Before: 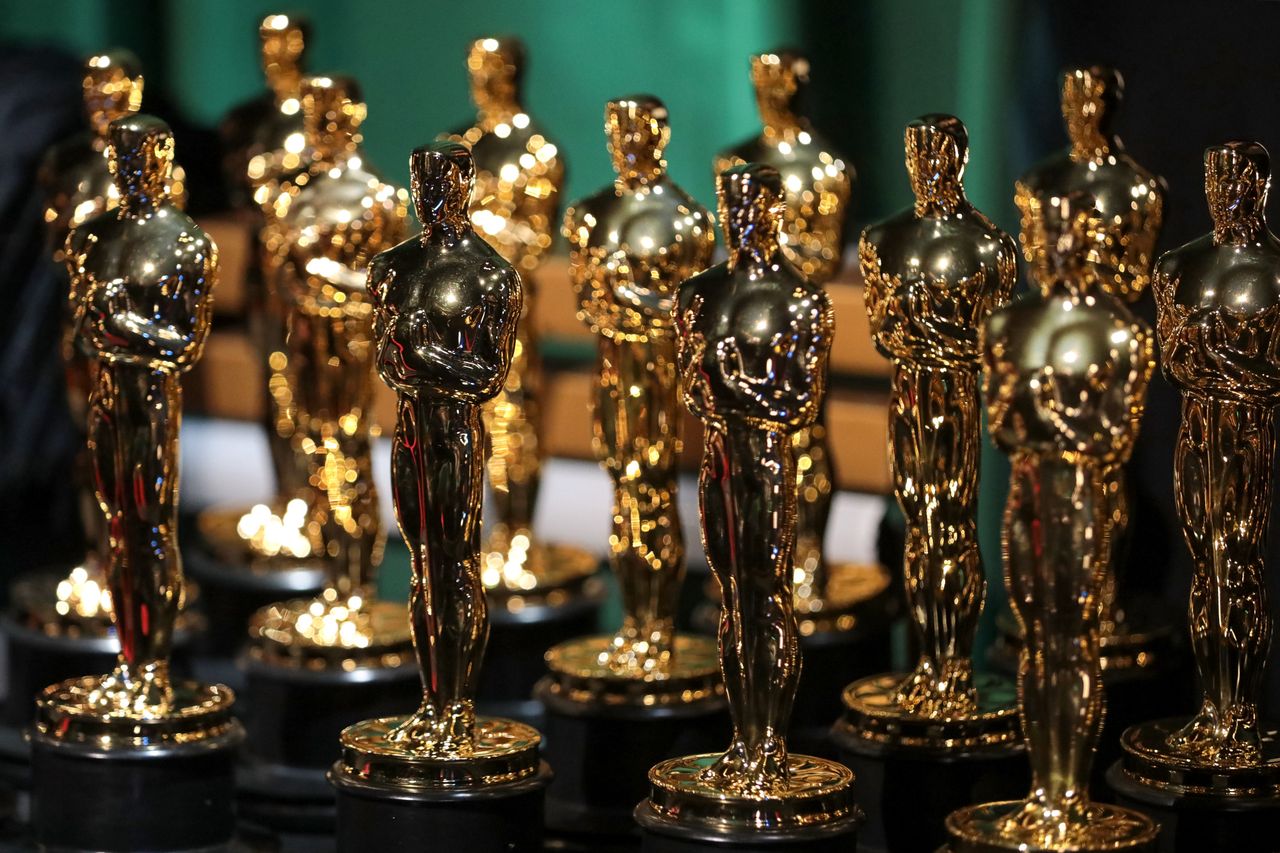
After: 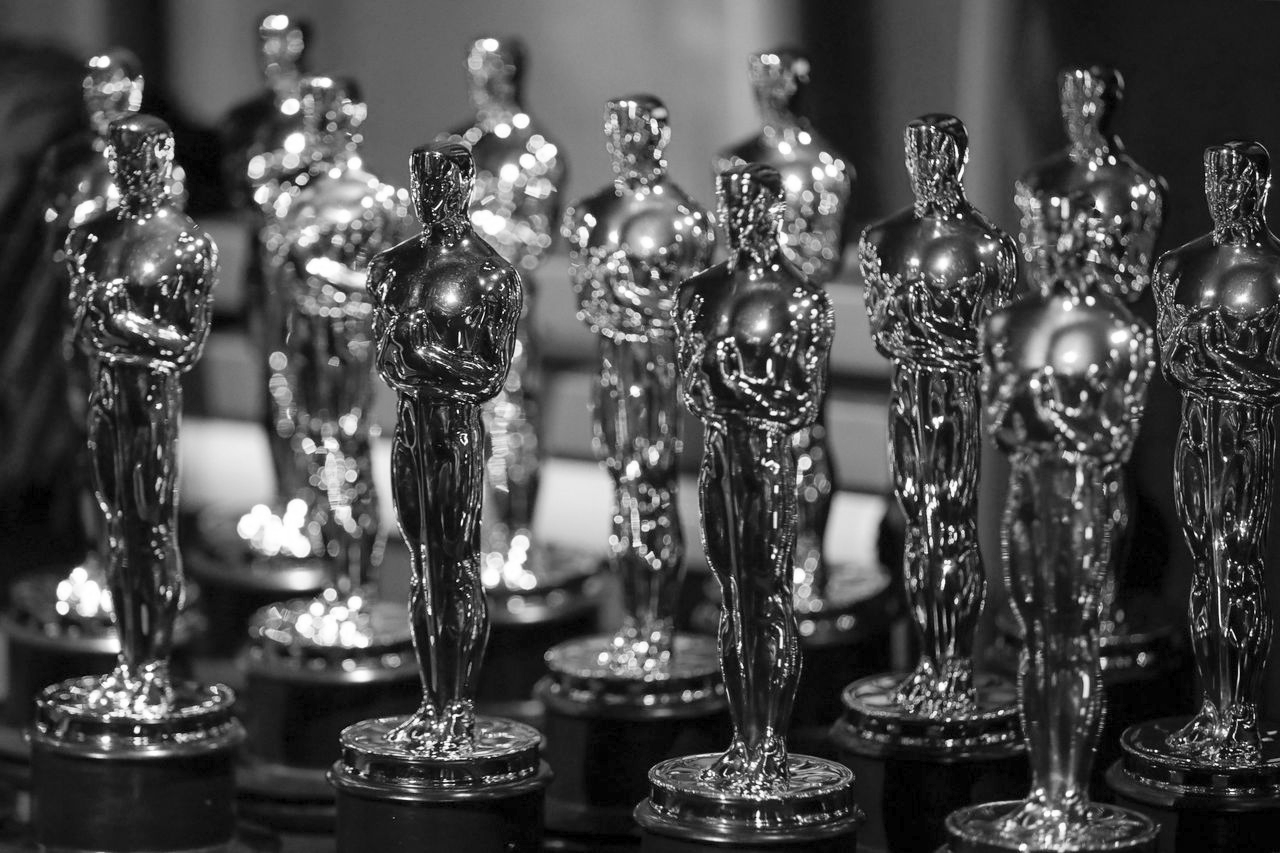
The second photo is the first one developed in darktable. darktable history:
contrast brightness saturation: contrast 0.07, brightness 0.176, saturation 0.417
color calibration: output gray [0.31, 0.36, 0.33, 0], x 0.37, y 0.382, temperature 4314.88 K
